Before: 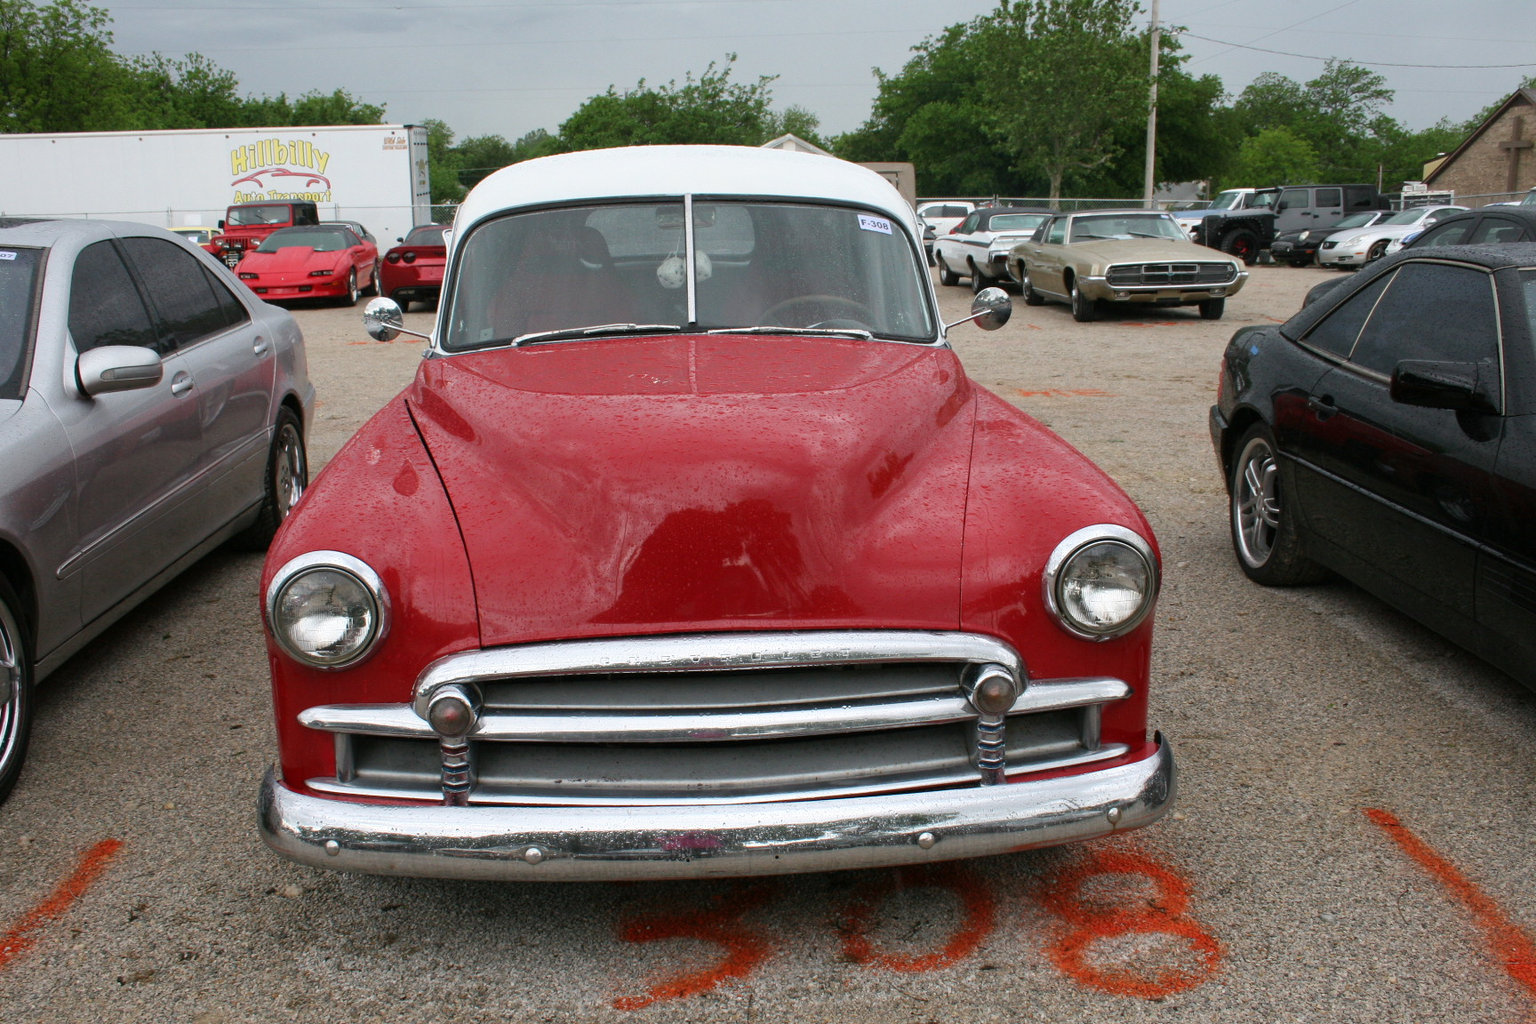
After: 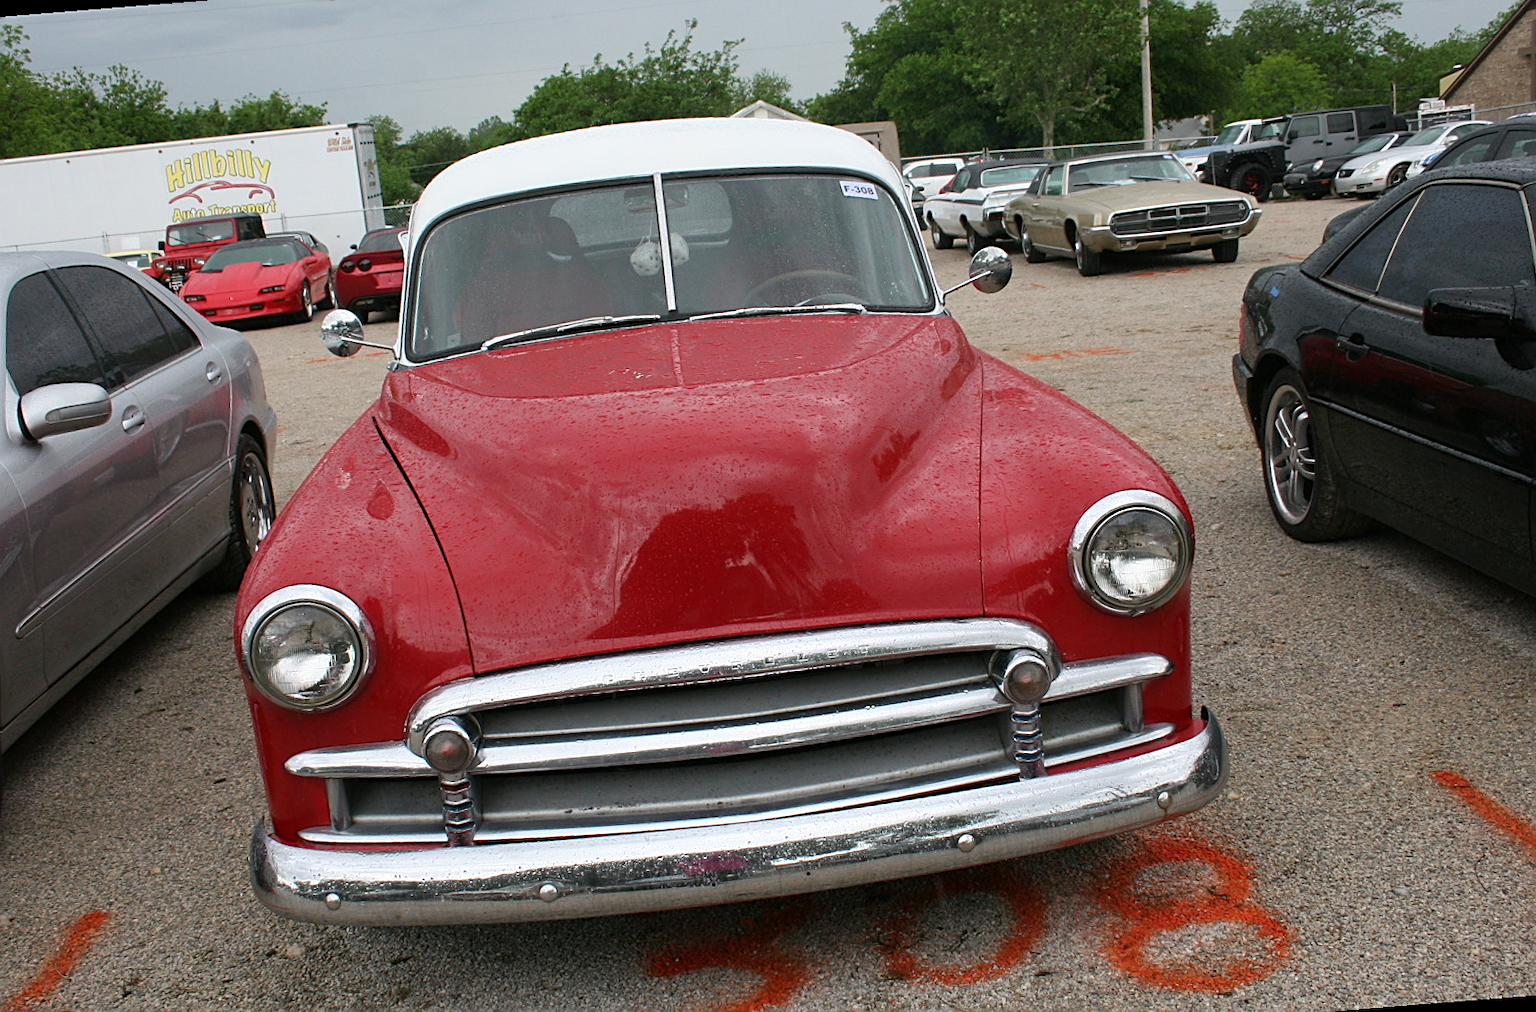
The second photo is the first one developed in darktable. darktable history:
rotate and perspective: rotation -4.57°, crop left 0.054, crop right 0.944, crop top 0.087, crop bottom 0.914
sharpen: on, module defaults
